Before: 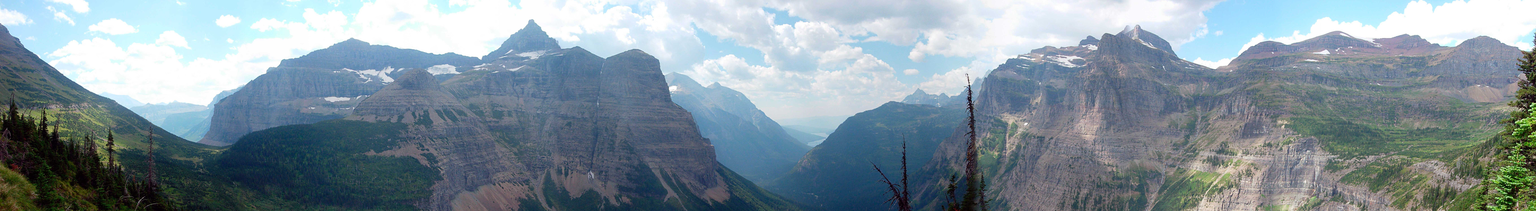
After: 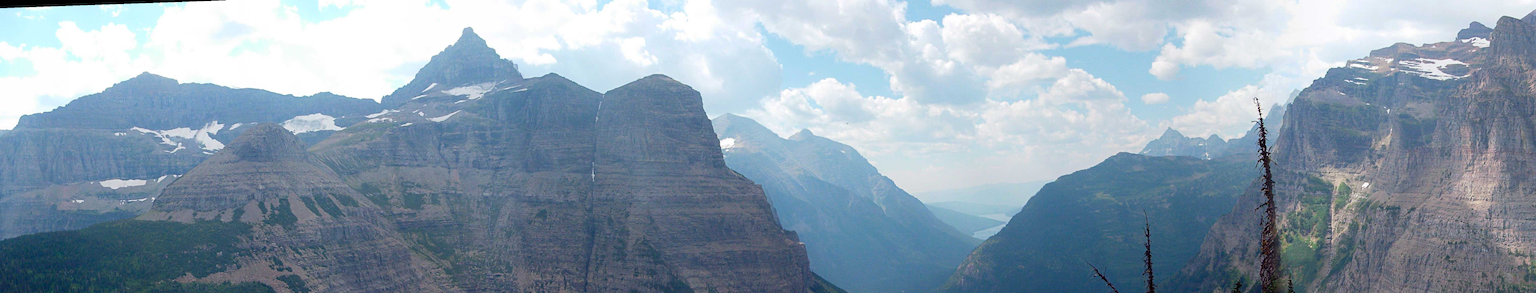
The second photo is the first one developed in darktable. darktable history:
crop: left 16.202%, top 11.208%, right 26.045%, bottom 20.557%
rotate and perspective: rotation -2°, crop left 0.022, crop right 0.978, crop top 0.049, crop bottom 0.951
